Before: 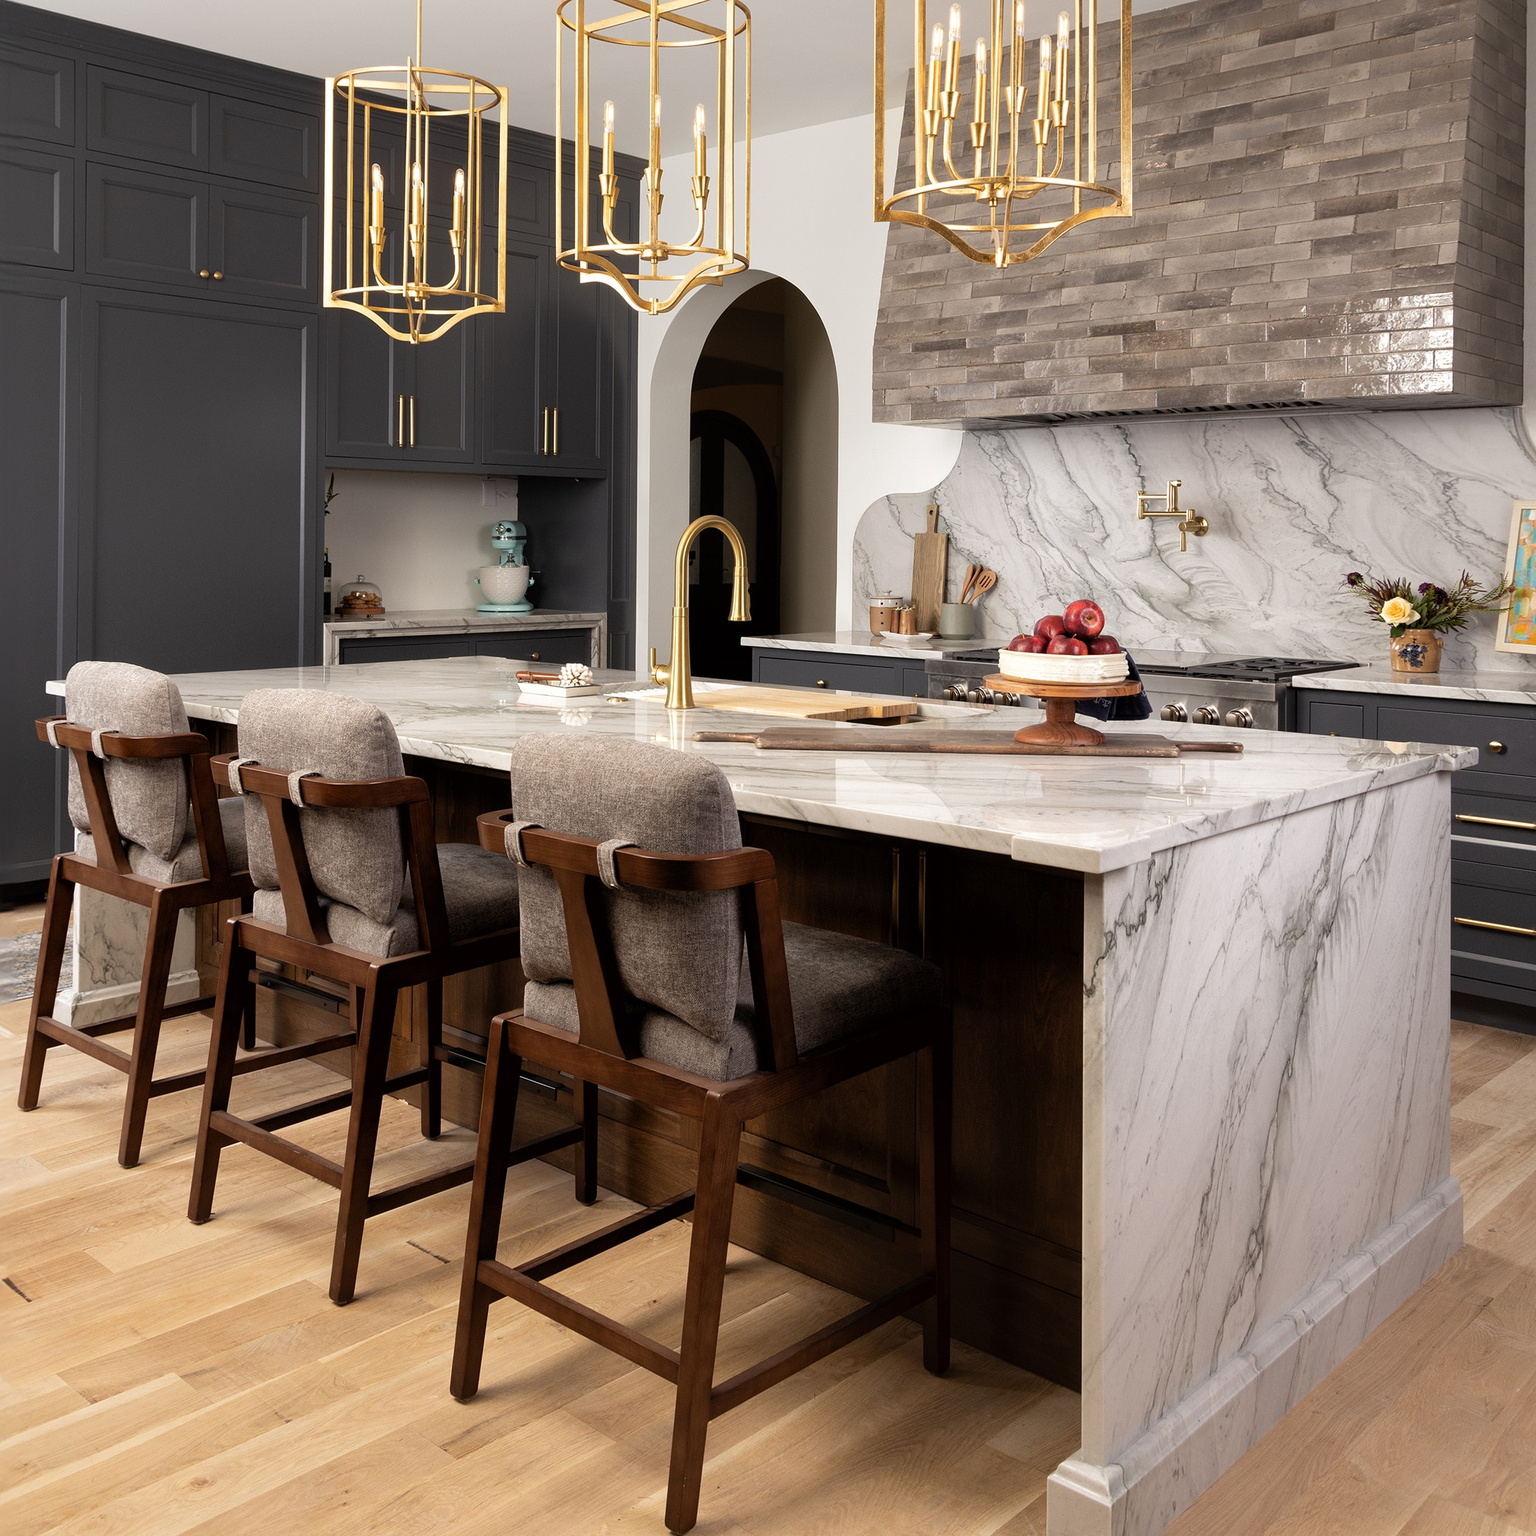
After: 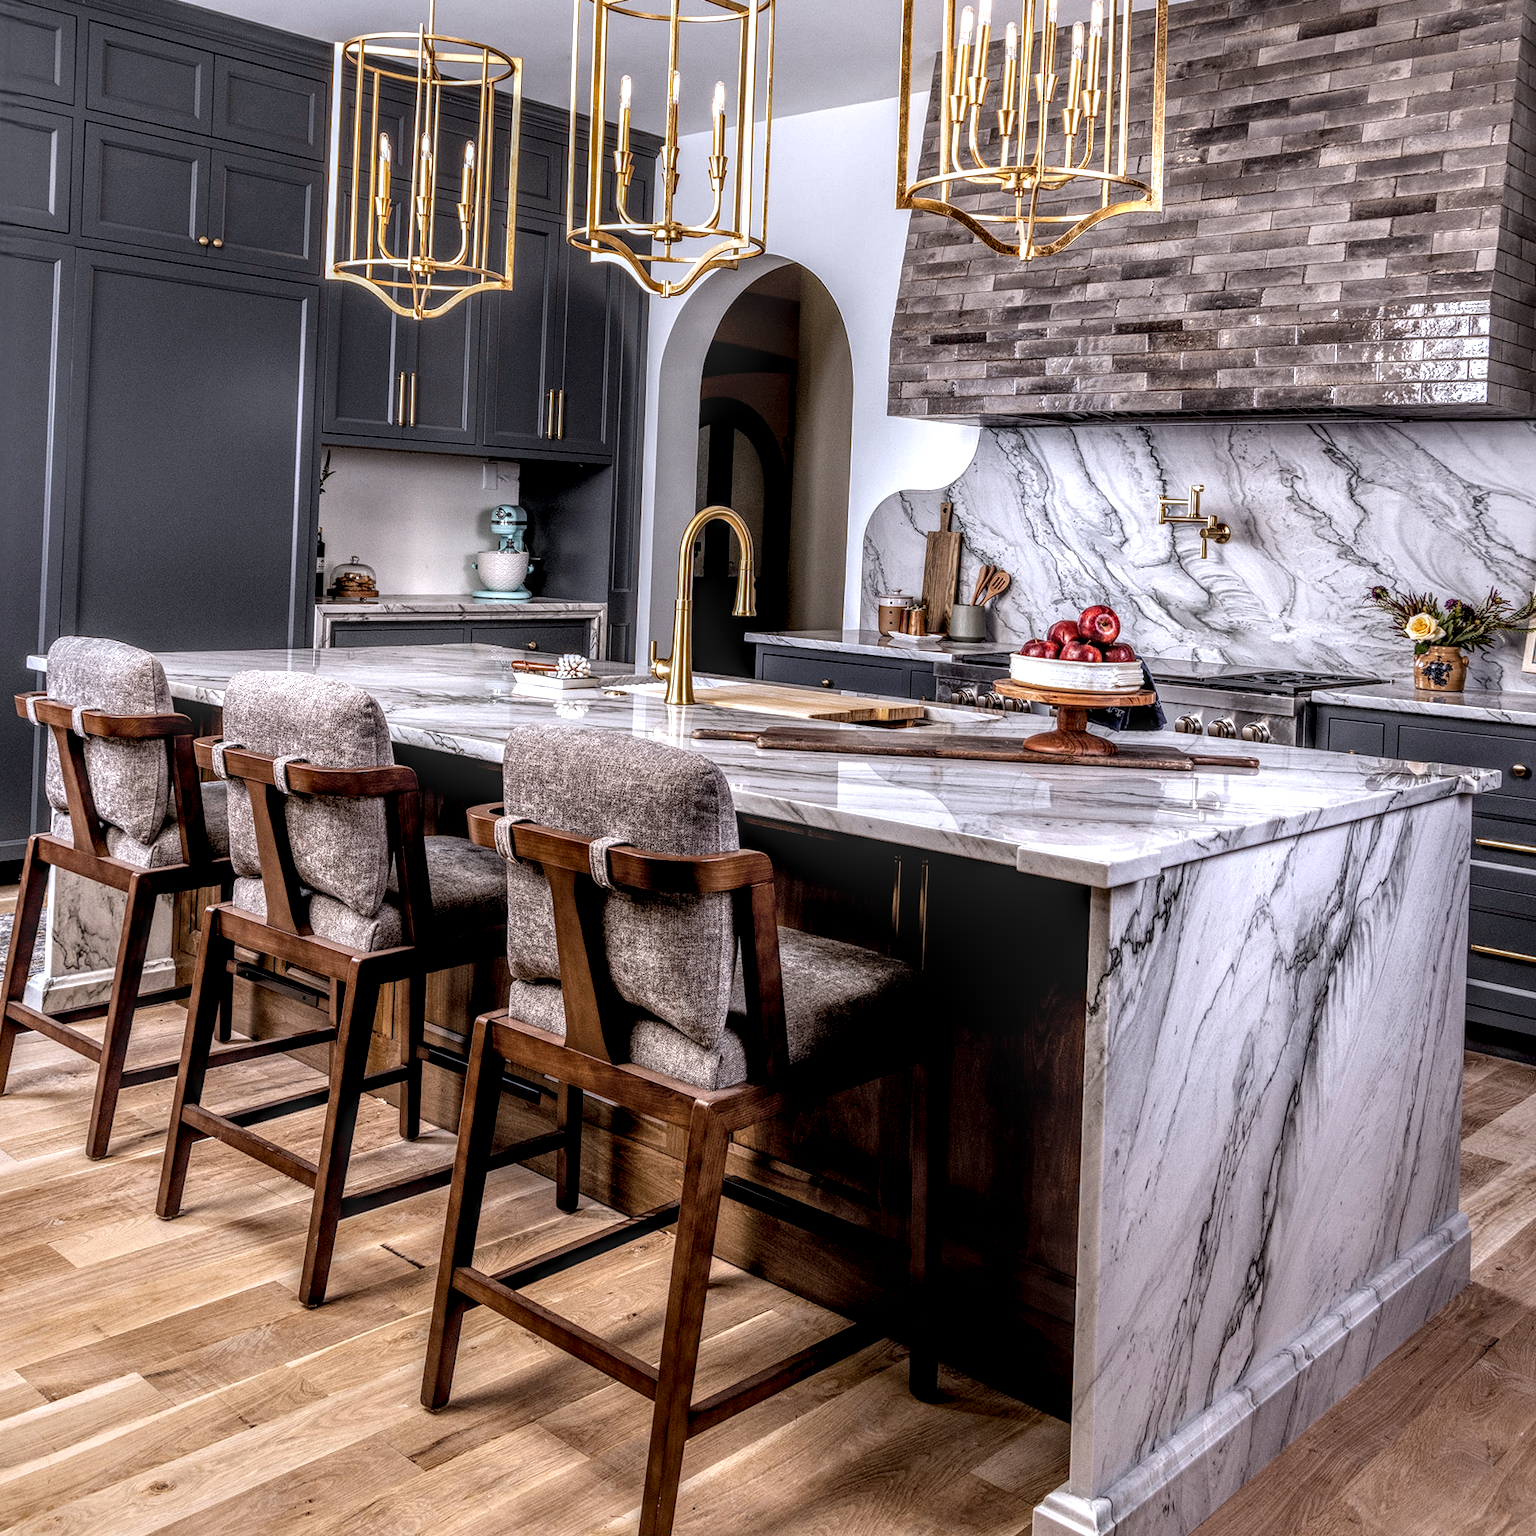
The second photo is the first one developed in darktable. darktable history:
exposure: black level correction 0.005, exposure 0.017 EV, compensate highlight preservation false
local contrast: highlights 5%, shadows 7%, detail 298%, midtone range 0.304
color calibration: output R [1.063, -0.012, -0.003, 0], output G [0, 1.022, 0.021, 0], output B [-0.079, 0.047, 1, 0], illuminant custom, x 0.373, y 0.389, temperature 4256.29 K
crop and rotate: angle -1.81°
